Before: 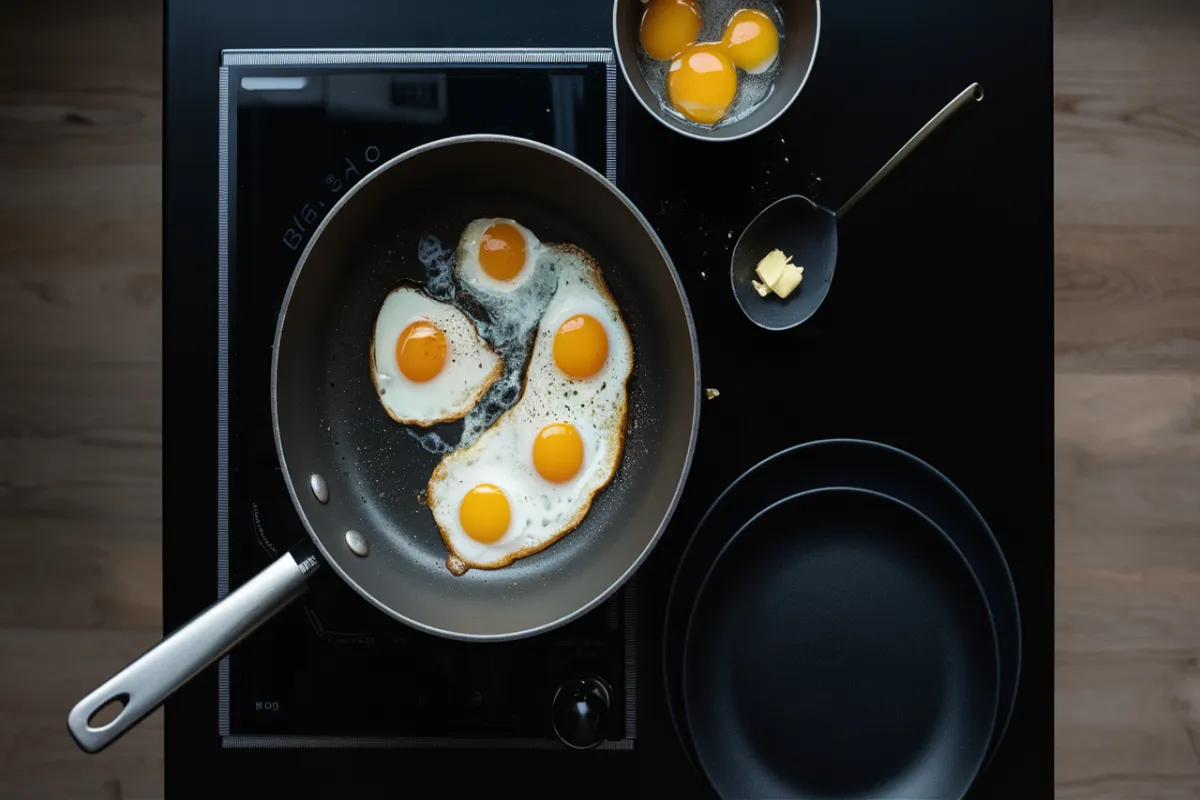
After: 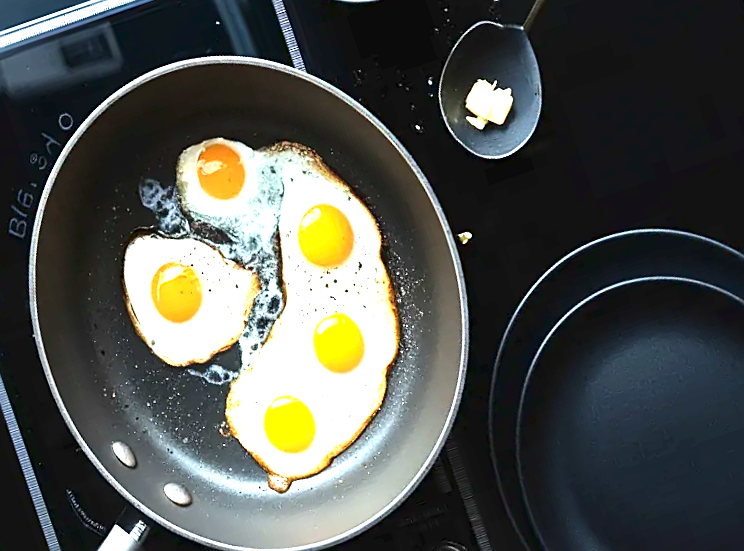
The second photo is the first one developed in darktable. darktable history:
crop and rotate: angle 18.97°, left 6.9%, right 4.187%, bottom 1.127%
exposure: black level correction 0, exposure 1.938 EV, compensate highlight preservation false
contrast brightness saturation: contrast 0.141
sharpen: on, module defaults
